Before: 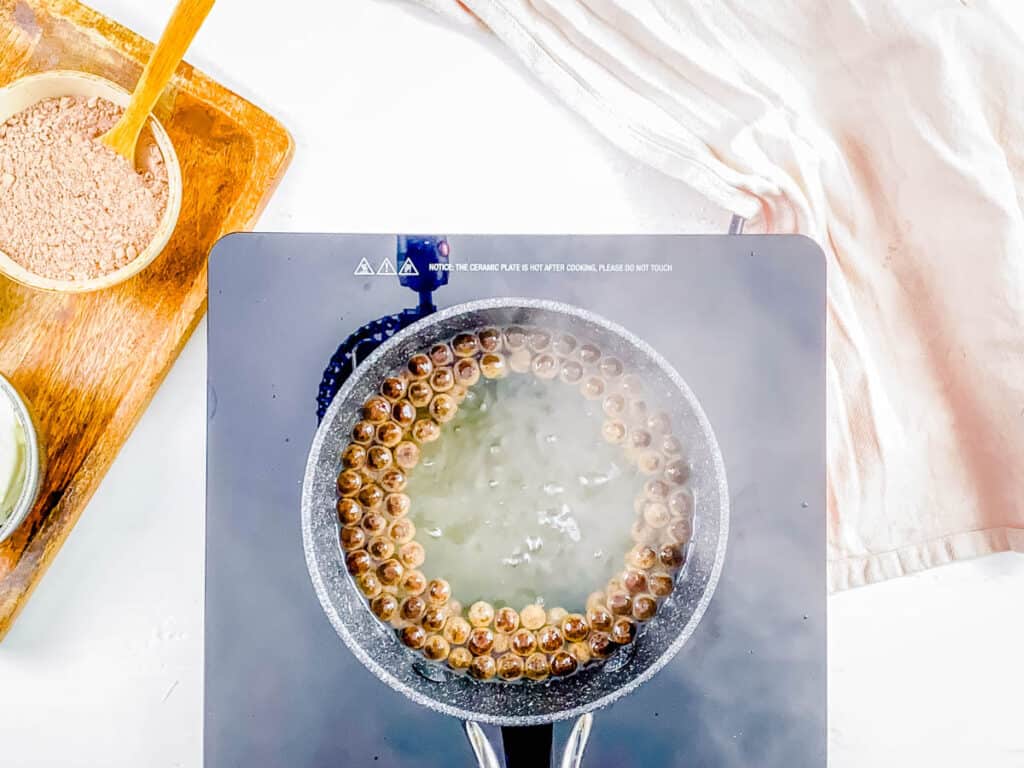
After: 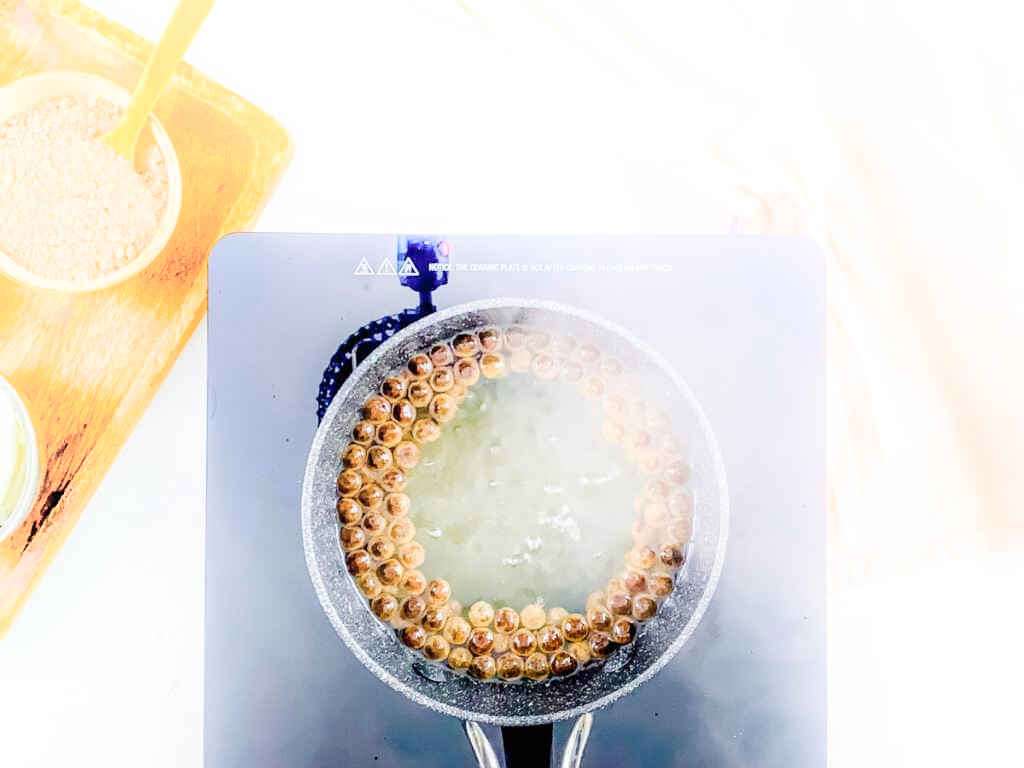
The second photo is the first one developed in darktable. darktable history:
base curve: preserve colors none
shadows and highlights: shadows -89.82, highlights 91.39, soften with gaussian
